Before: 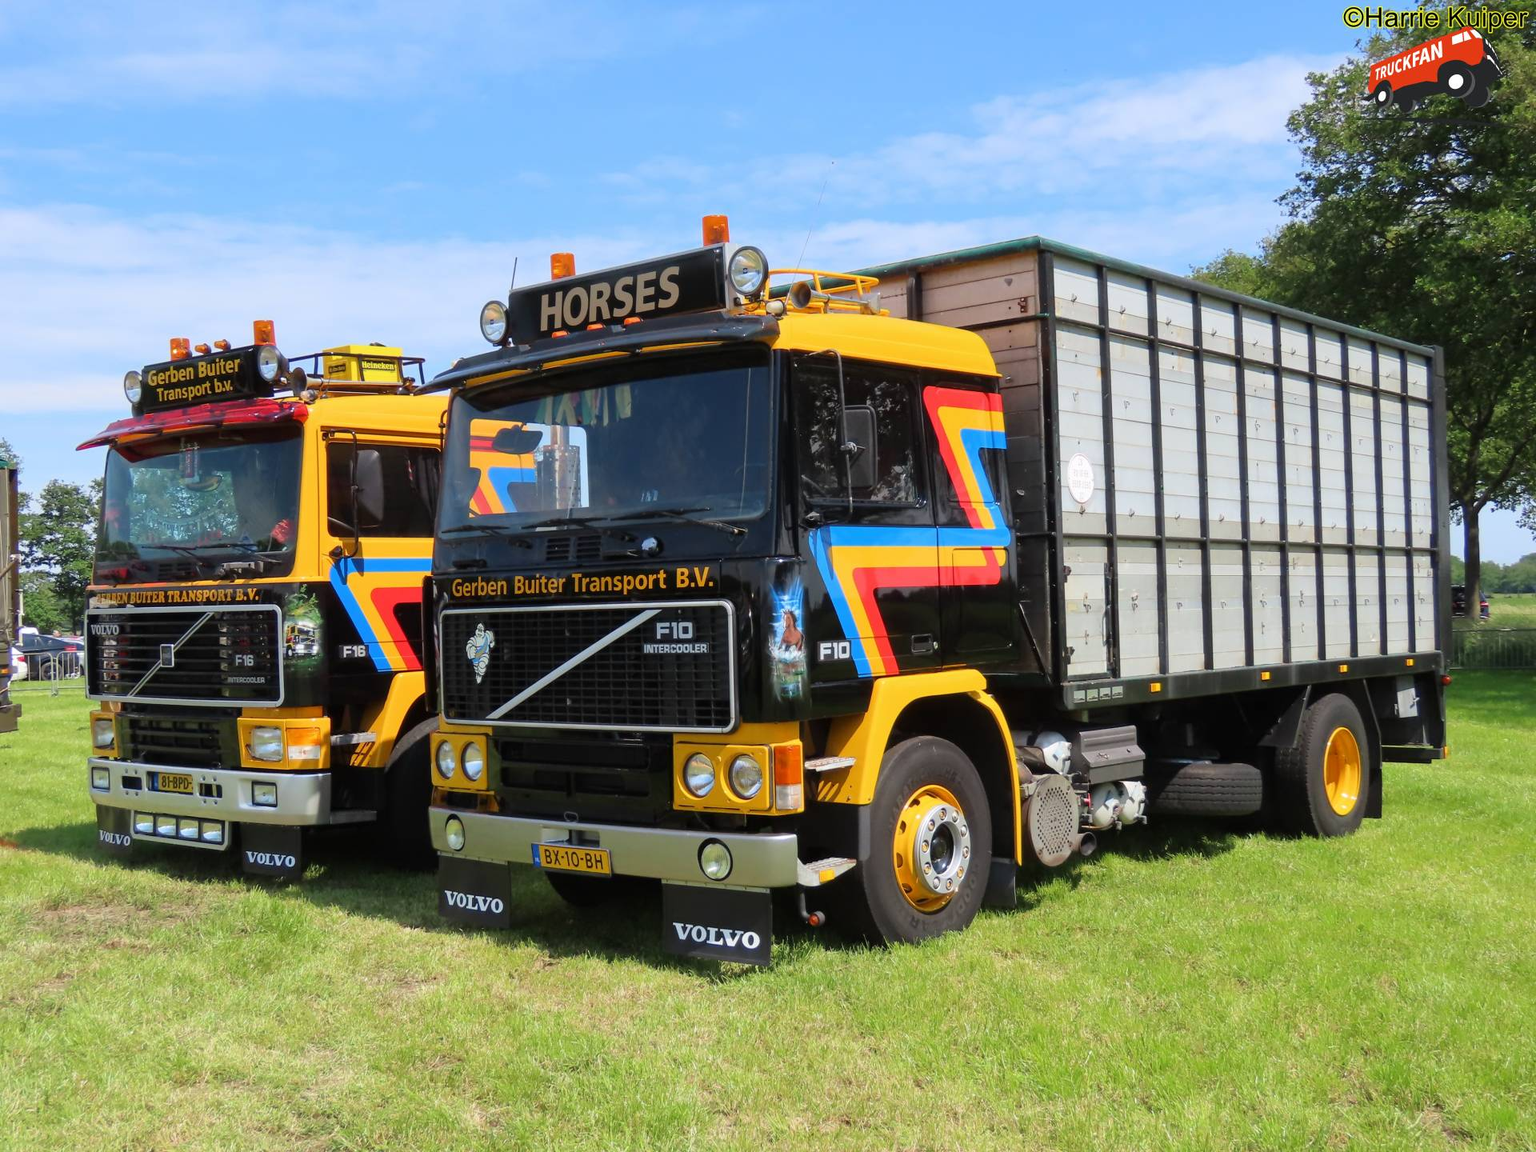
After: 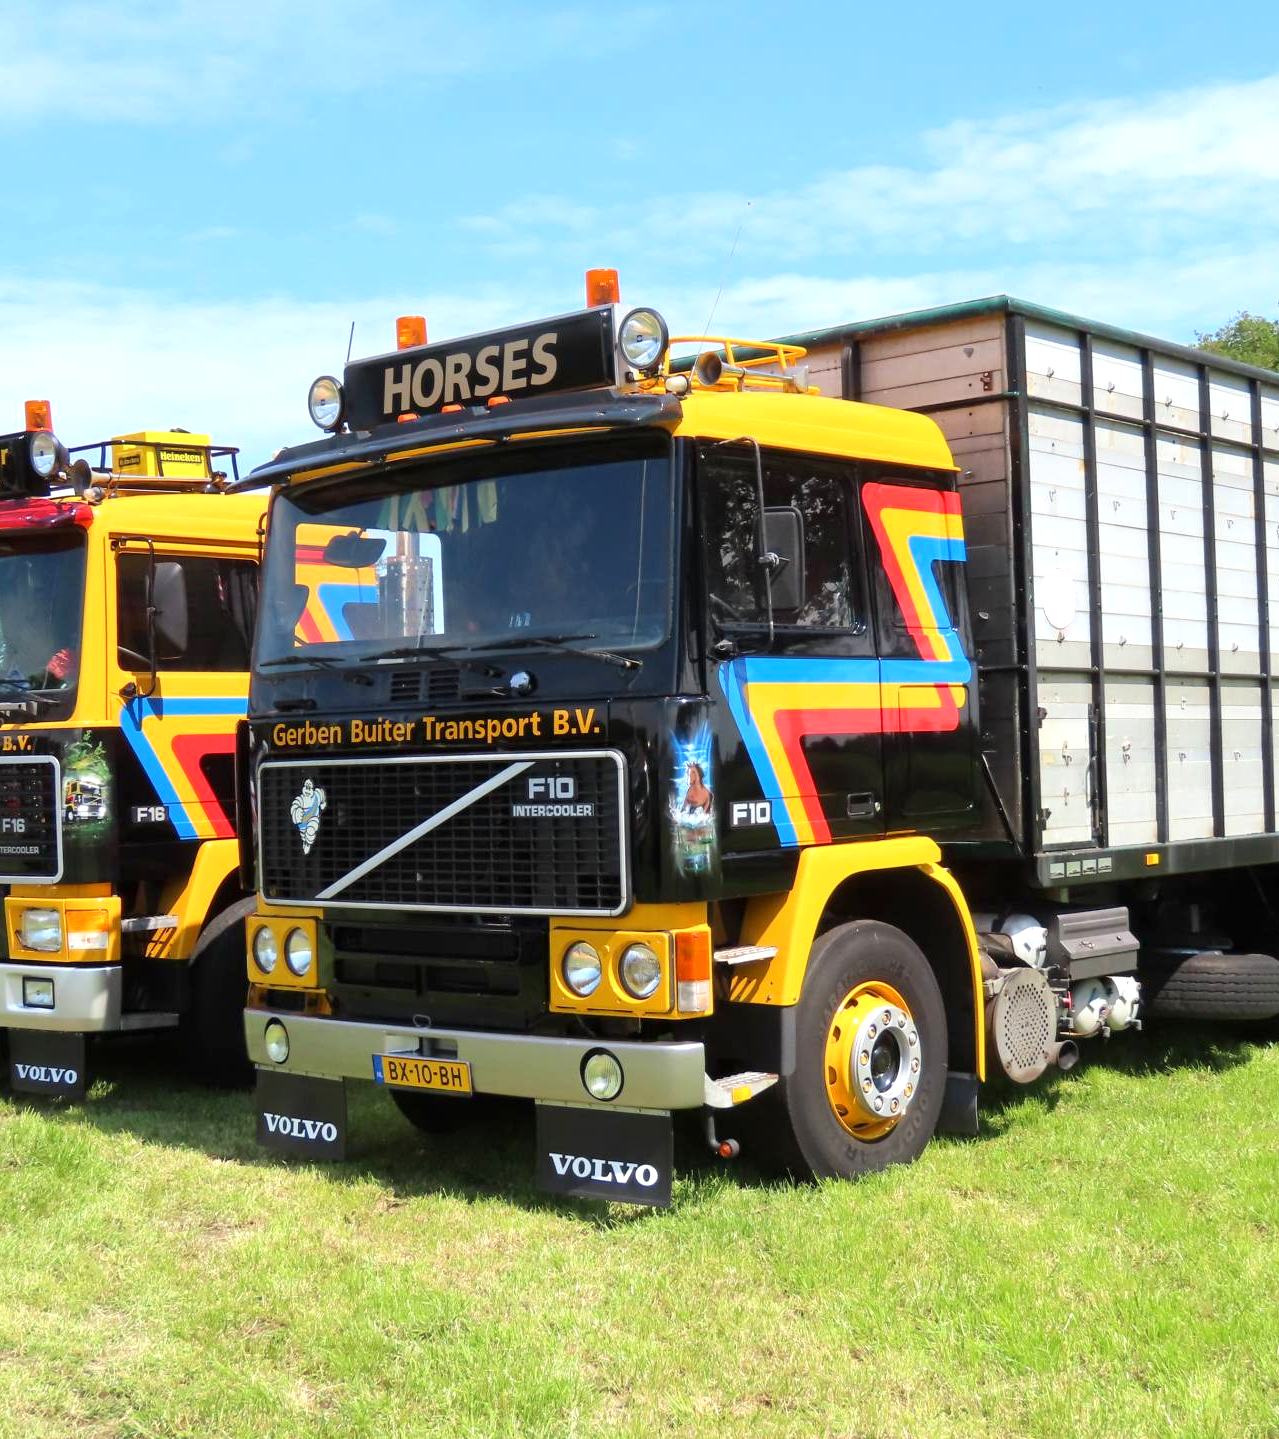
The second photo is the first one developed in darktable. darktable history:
exposure: black level correction 0.001, exposure 0.498 EV, compensate highlight preservation false
crop and rotate: left 15.246%, right 18.109%
